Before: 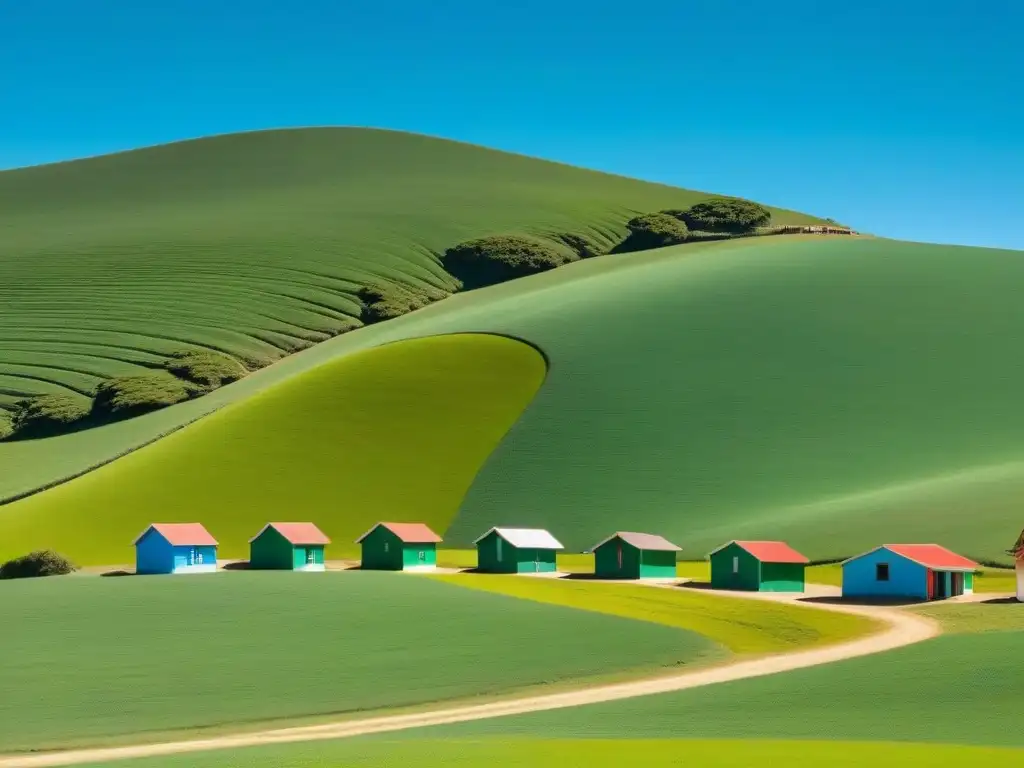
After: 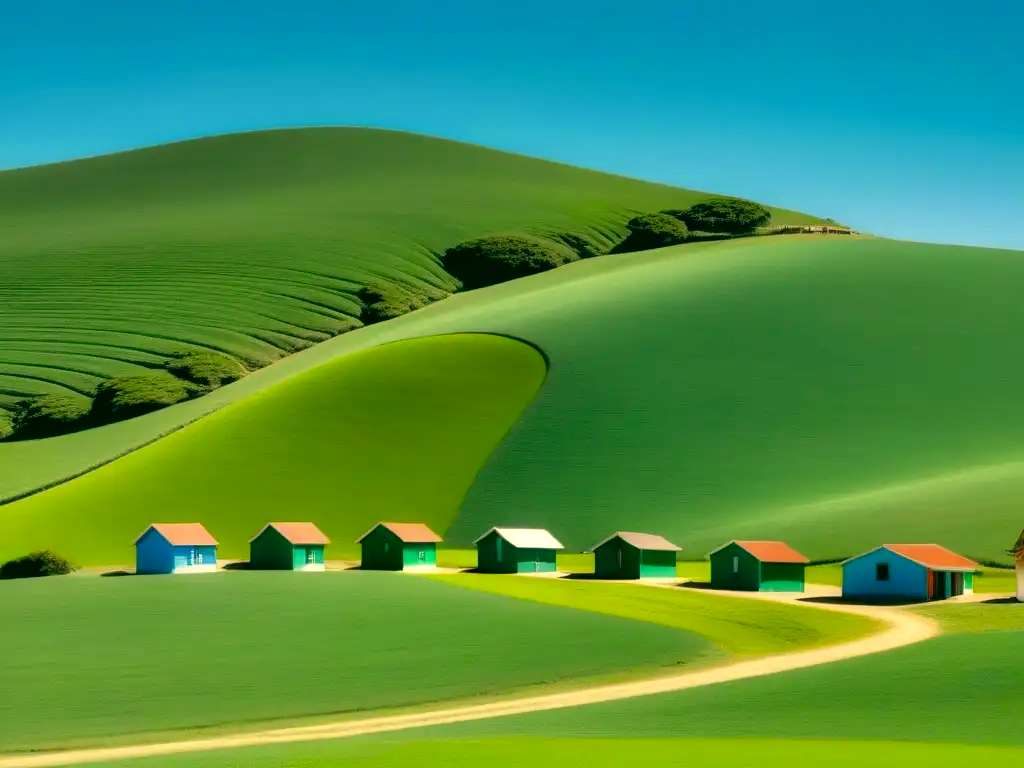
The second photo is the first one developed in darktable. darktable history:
color zones: curves: ch1 [(0.113, 0.438) (0.75, 0.5)]; ch2 [(0.12, 0.526) (0.75, 0.5)]
contrast equalizer: octaves 7, y [[0.579, 0.58, 0.505, 0.5, 0.5, 0.5], [0.5 ×6], [0.5 ×6], [0 ×6], [0 ×6]]
color correction: highlights a* 5.19, highlights b* 24.17, shadows a* -15.8, shadows b* 3.76
contrast brightness saturation: saturation 0.176
